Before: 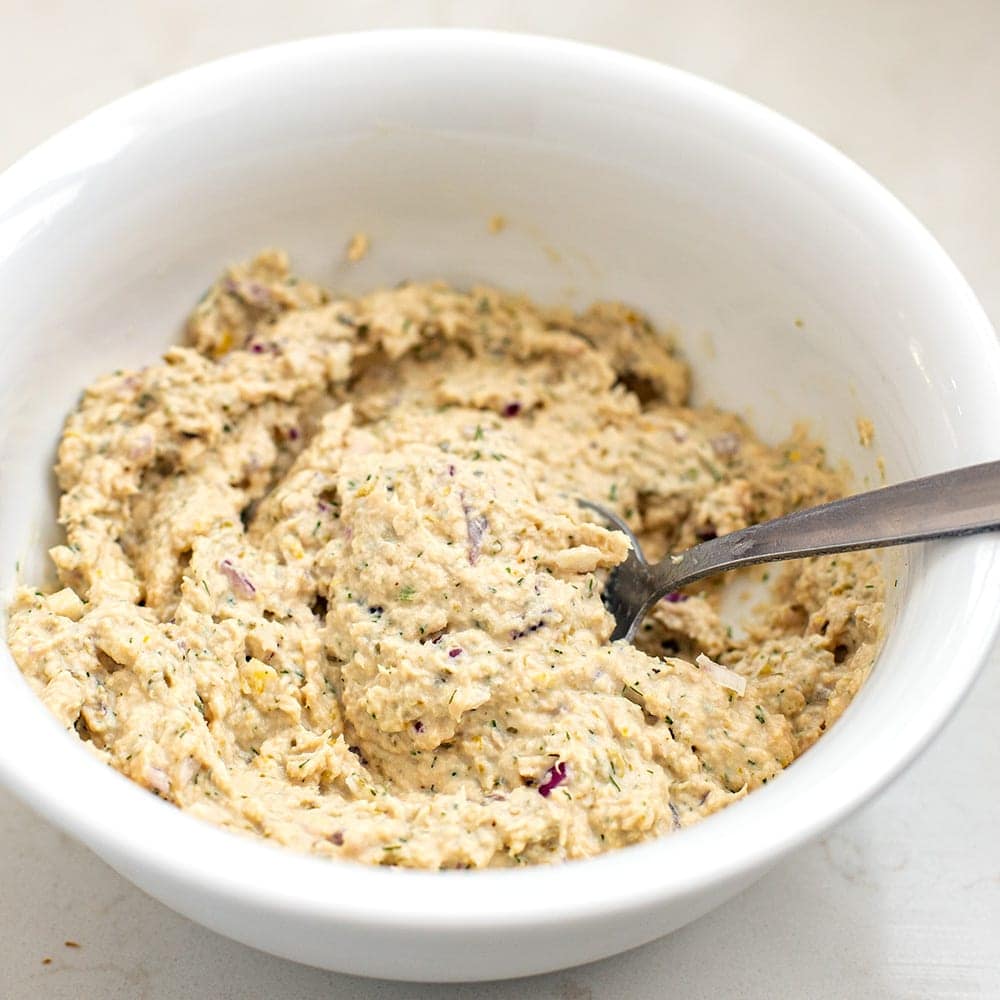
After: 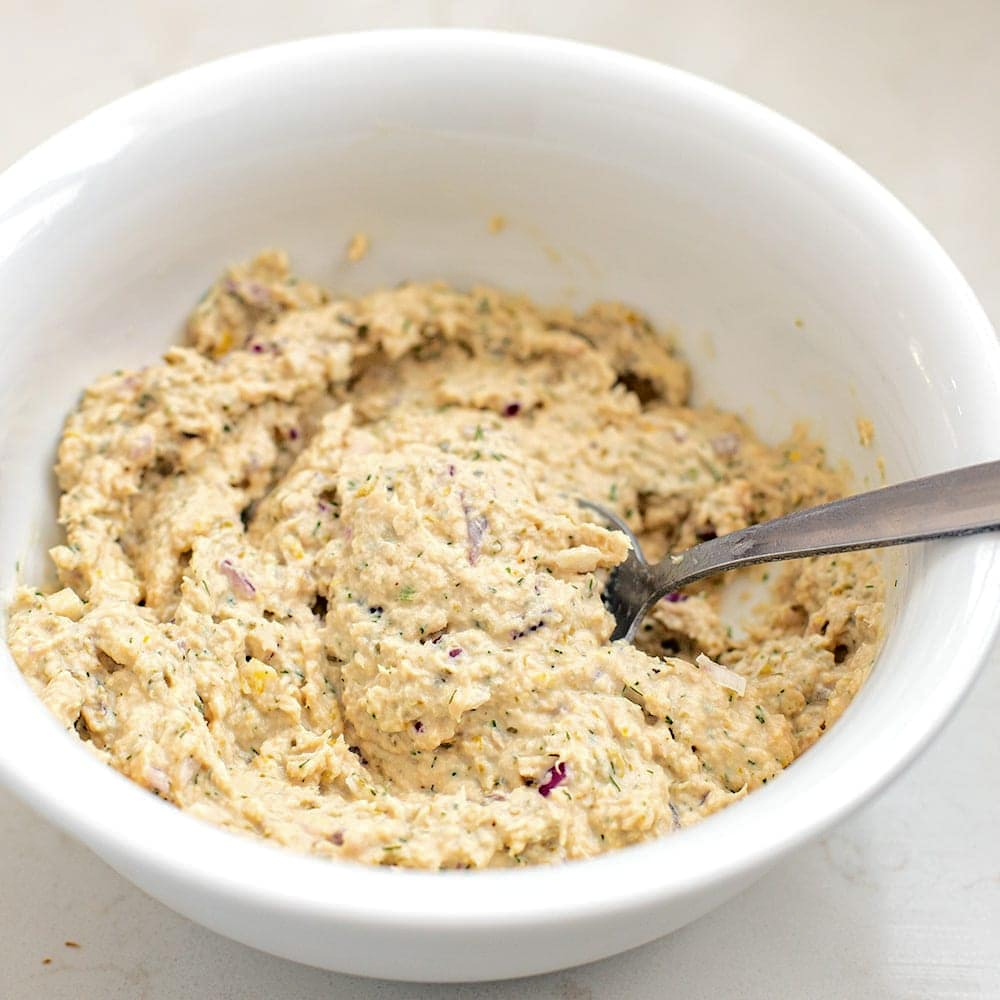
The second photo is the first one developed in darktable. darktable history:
tone curve: curves: ch0 [(0, 0) (0.003, 0.006) (0.011, 0.014) (0.025, 0.024) (0.044, 0.035) (0.069, 0.046) (0.1, 0.074) (0.136, 0.115) (0.177, 0.161) (0.224, 0.226) (0.277, 0.293) (0.335, 0.364) (0.399, 0.441) (0.468, 0.52) (0.543, 0.58) (0.623, 0.657) (0.709, 0.72) (0.801, 0.794) (0.898, 0.883) (1, 1)], color space Lab, independent channels, preserve colors none
